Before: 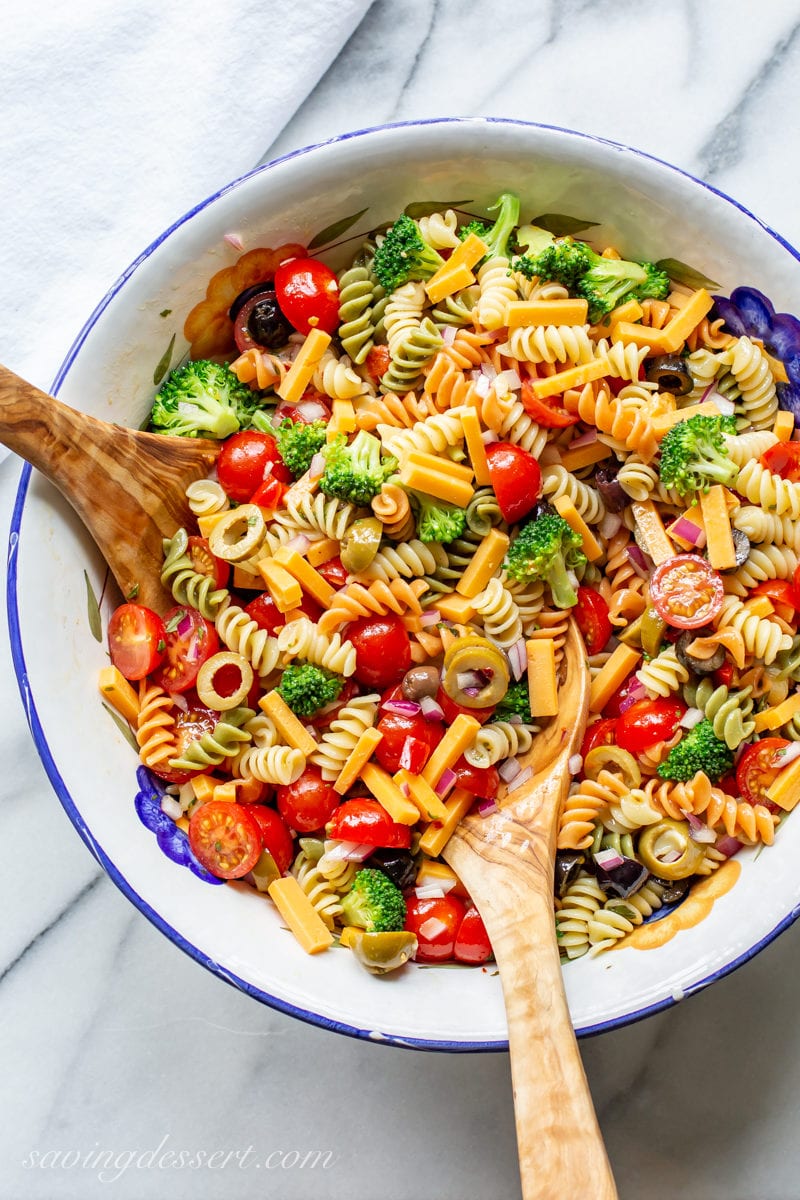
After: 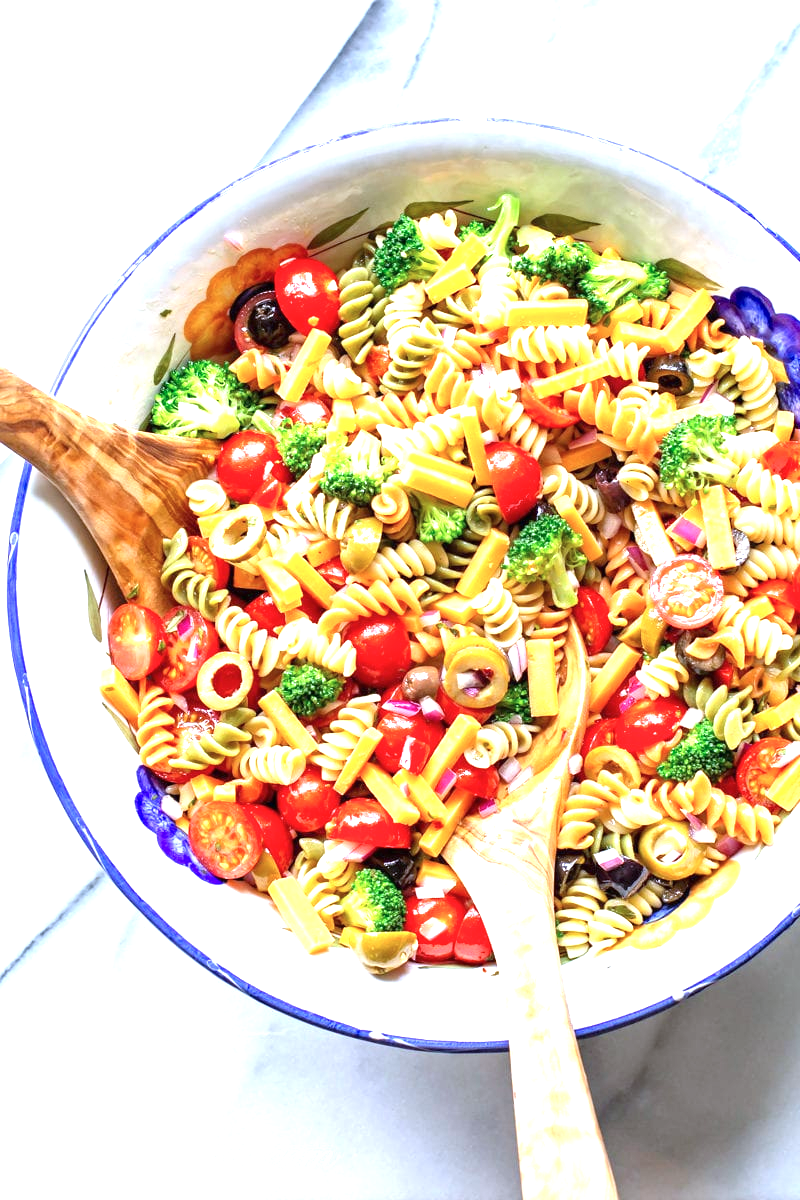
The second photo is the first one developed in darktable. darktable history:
exposure: black level correction 0, exposure 1.173 EV, compensate exposure bias true, compensate highlight preservation false
color calibration: illuminant as shot in camera, x 0.37, y 0.382, temperature 4313.32 K
